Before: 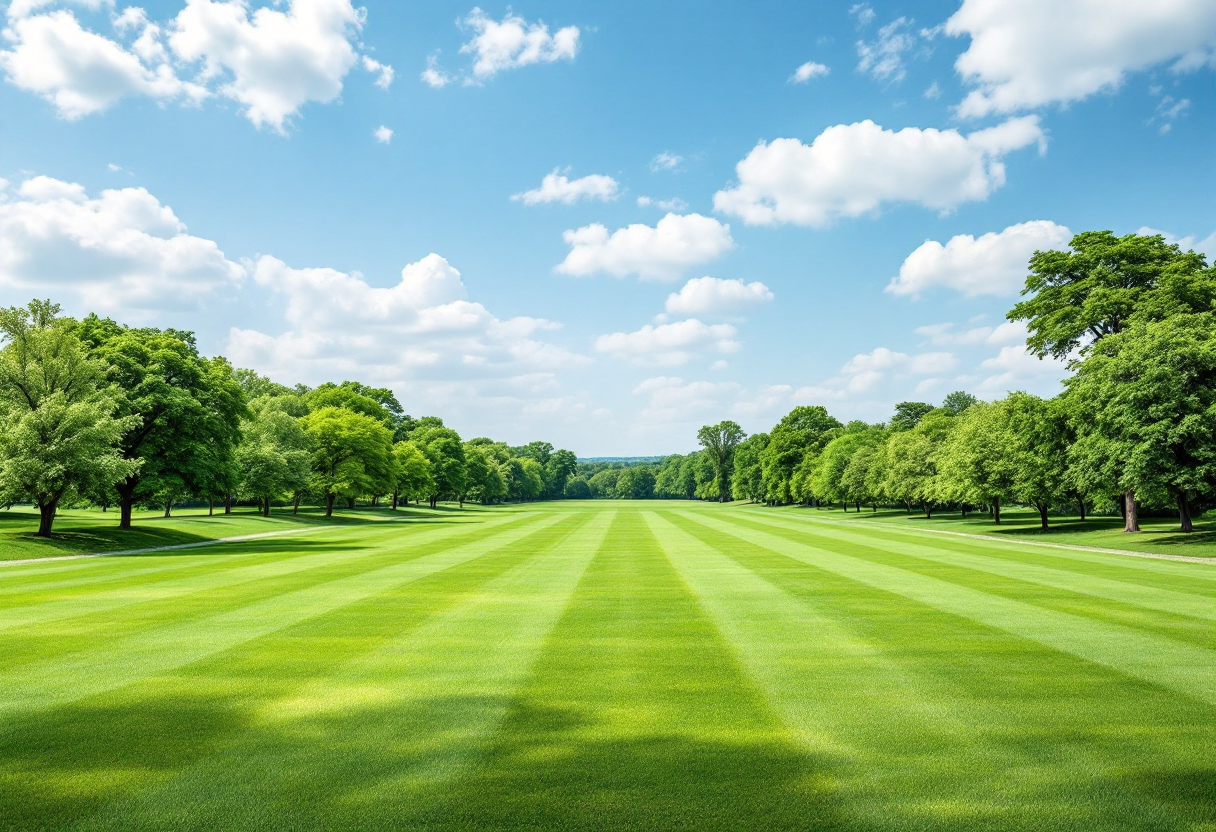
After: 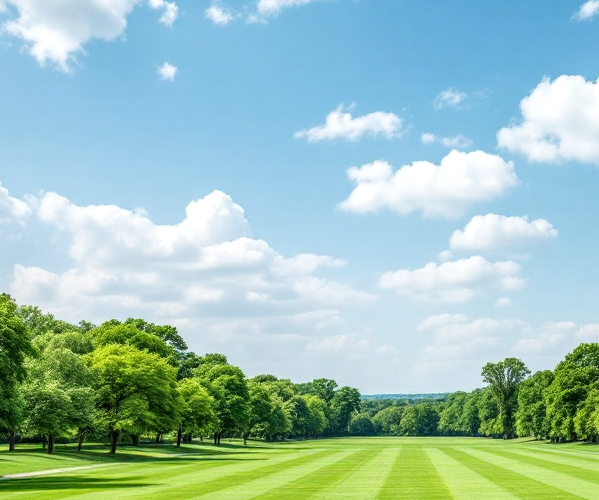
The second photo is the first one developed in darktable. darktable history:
crop: left 17.835%, top 7.675%, right 32.881%, bottom 32.213%
local contrast: on, module defaults
